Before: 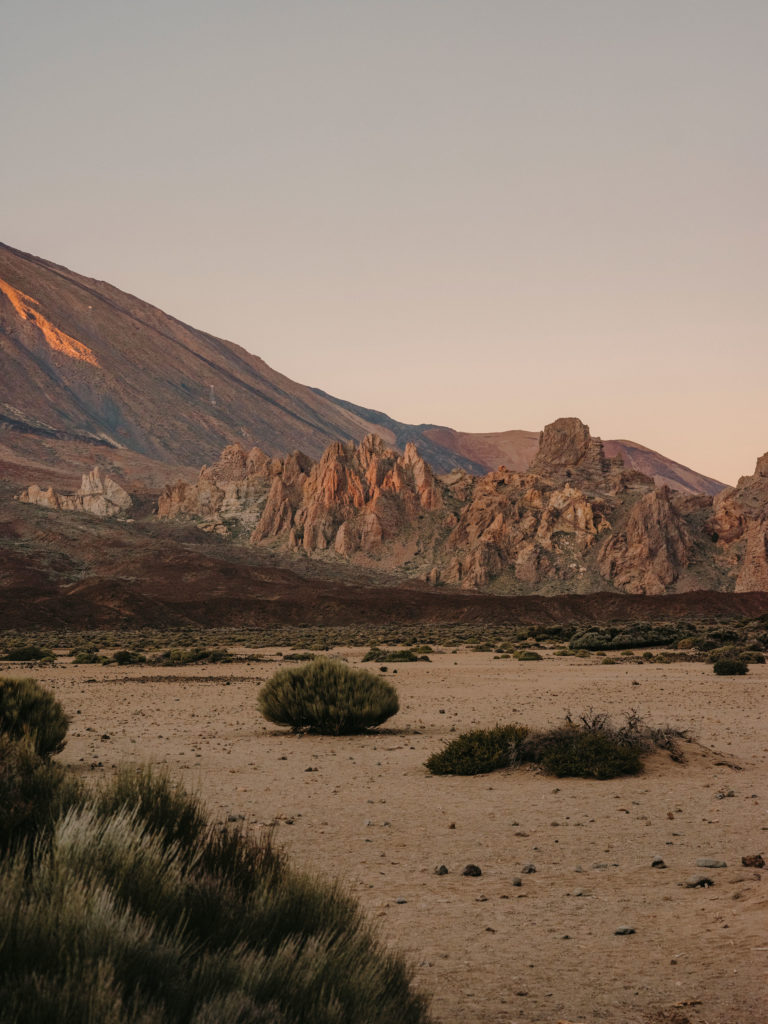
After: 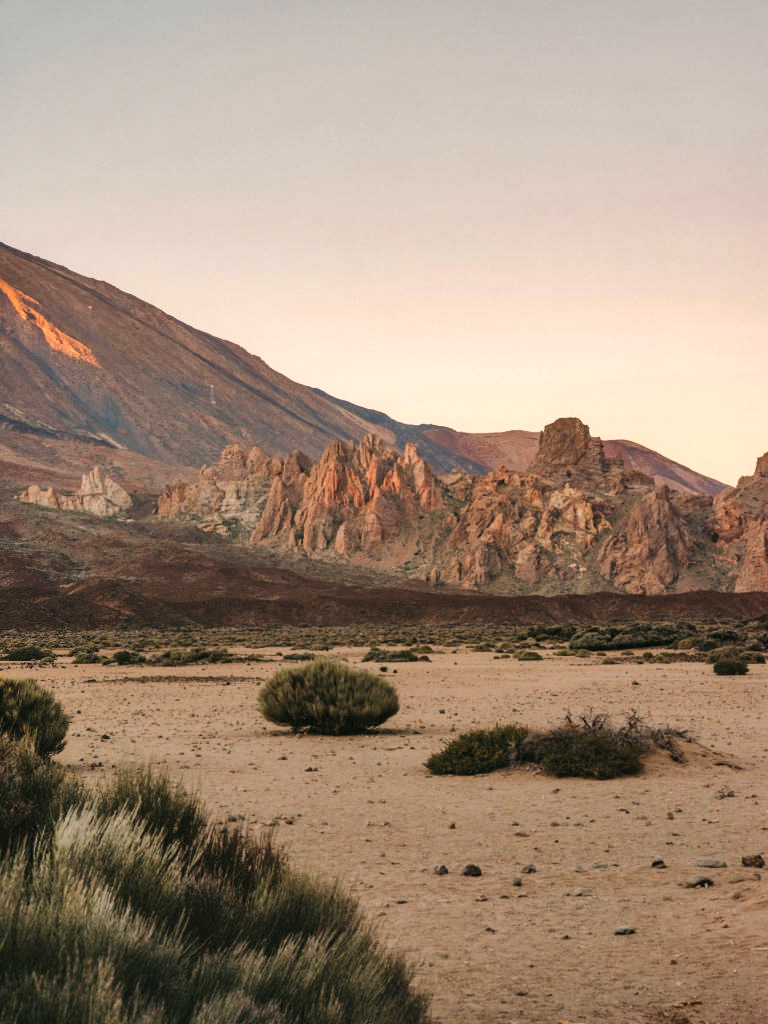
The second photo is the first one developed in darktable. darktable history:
exposure: exposure 0.74 EV, compensate highlight preservation false
shadows and highlights: low approximation 0.01, soften with gaussian
